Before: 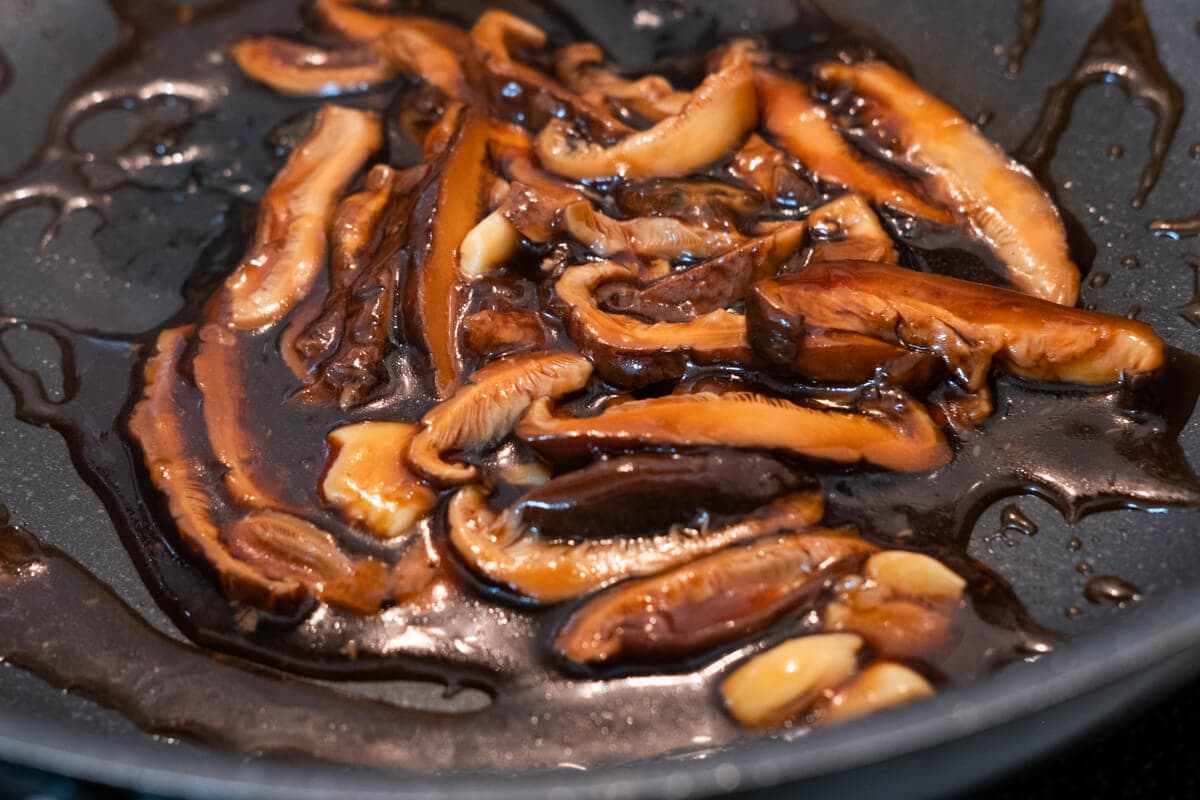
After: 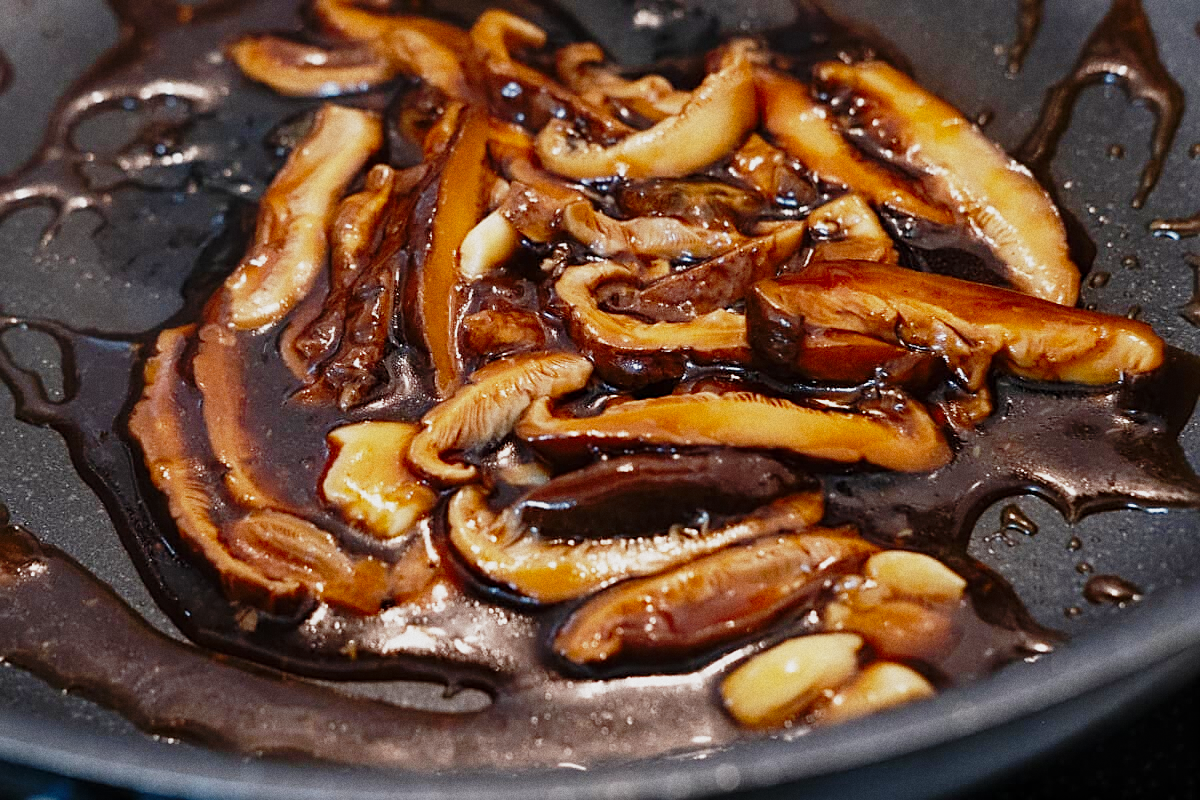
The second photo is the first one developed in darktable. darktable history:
contrast brightness saturation: saturation 0.1
base curve: curves: ch0 [(0, 0) (0.028, 0.03) (0.105, 0.232) (0.387, 0.748) (0.754, 0.968) (1, 1)], fusion 1, exposure shift 0.576, preserve colors none
tone curve: curves: ch0 [(0, 0) (0.91, 0.76) (0.997, 0.913)], color space Lab, linked channels, preserve colors none
sharpen: on, module defaults
rotate and perspective: crop left 0, crop top 0
white balance: emerald 1
grain: coarseness 22.88 ISO
exposure: exposure -0.242 EV, compensate highlight preservation false
